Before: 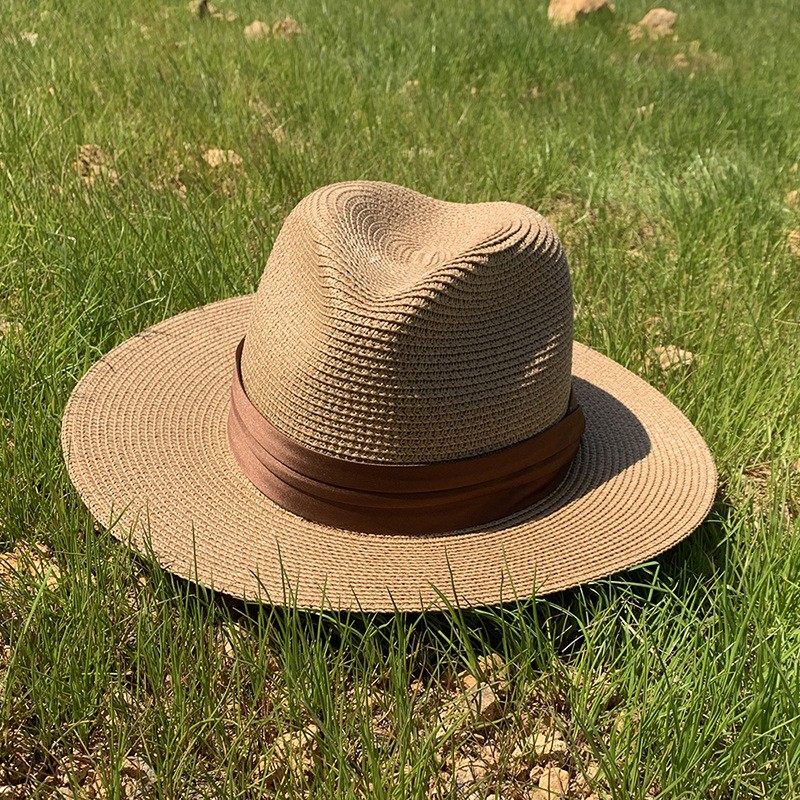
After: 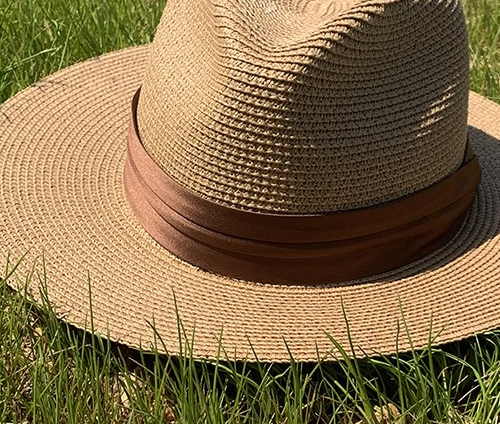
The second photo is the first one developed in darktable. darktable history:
tone equalizer: on, module defaults
crop: left 13.068%, top 31.279%, right 24.415%, bottom 15.705%
